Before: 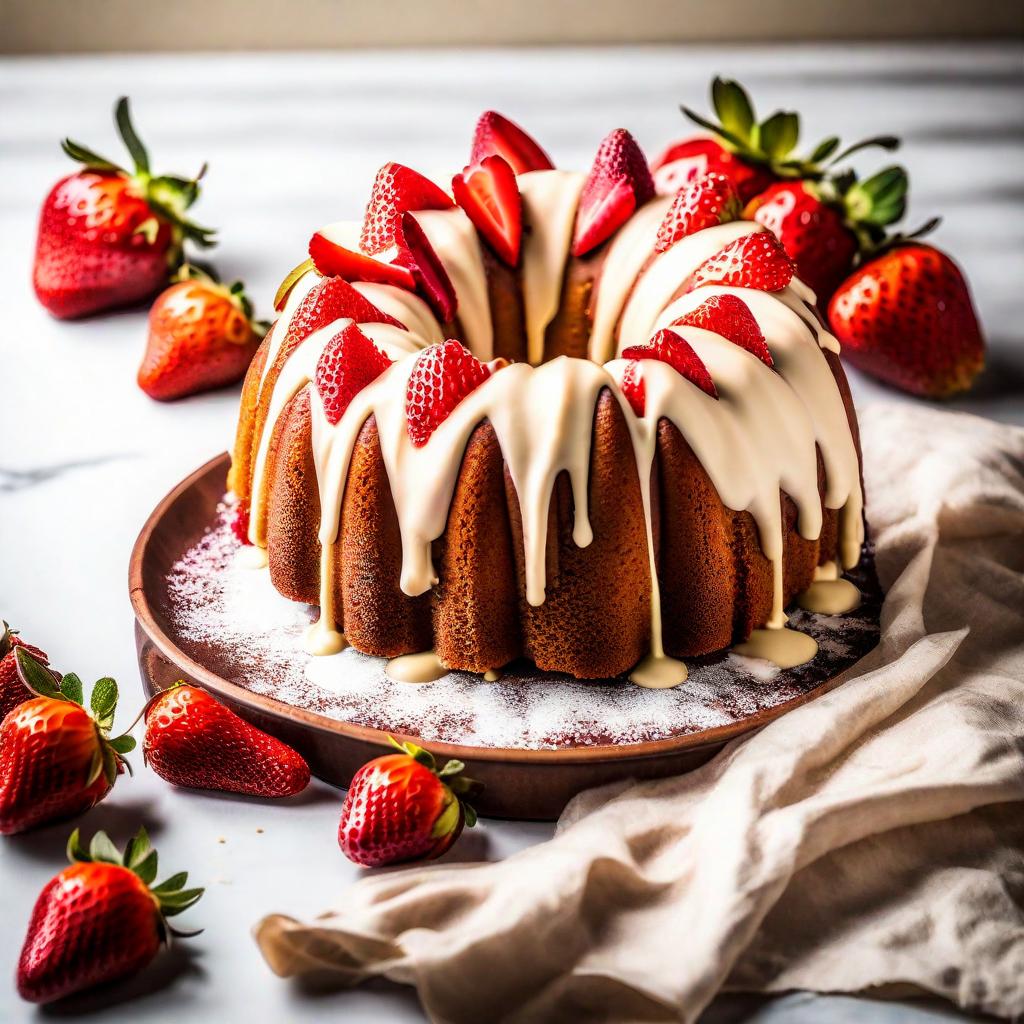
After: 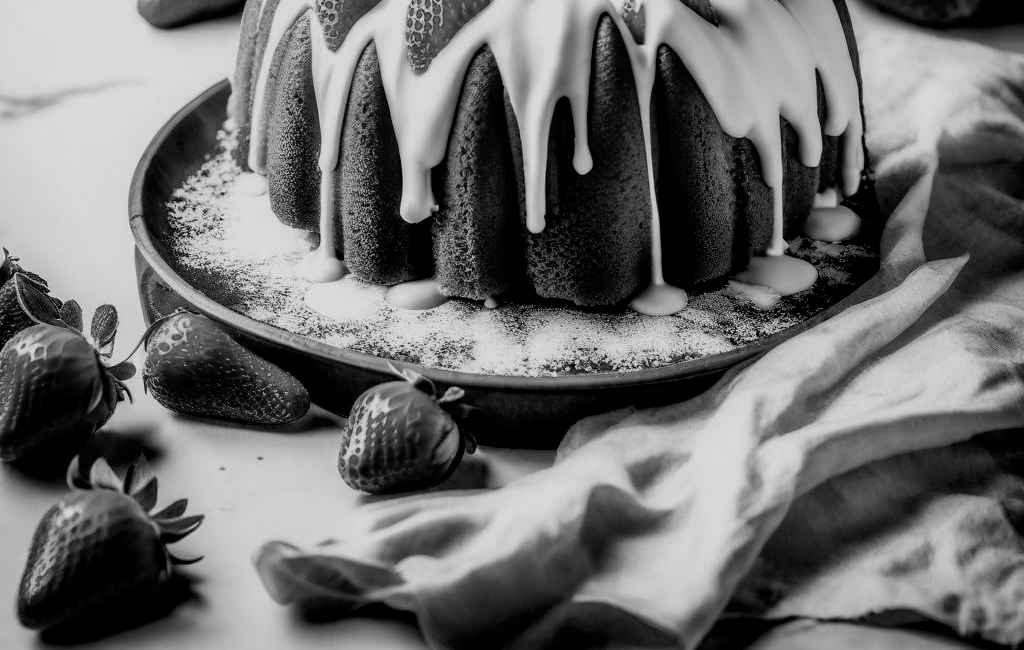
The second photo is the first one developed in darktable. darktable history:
color balance rgb: perceptual saturation grading › global saturation 20%, perceptual saturation grading › highlights -50%, perceptual saturation grading › shadows 30%
exposure: black level correction 0.011, exposure -0.478 EV, compensate highlight preservation false
monochrome: on, module defaults
crop and rotate: top 36.435%
